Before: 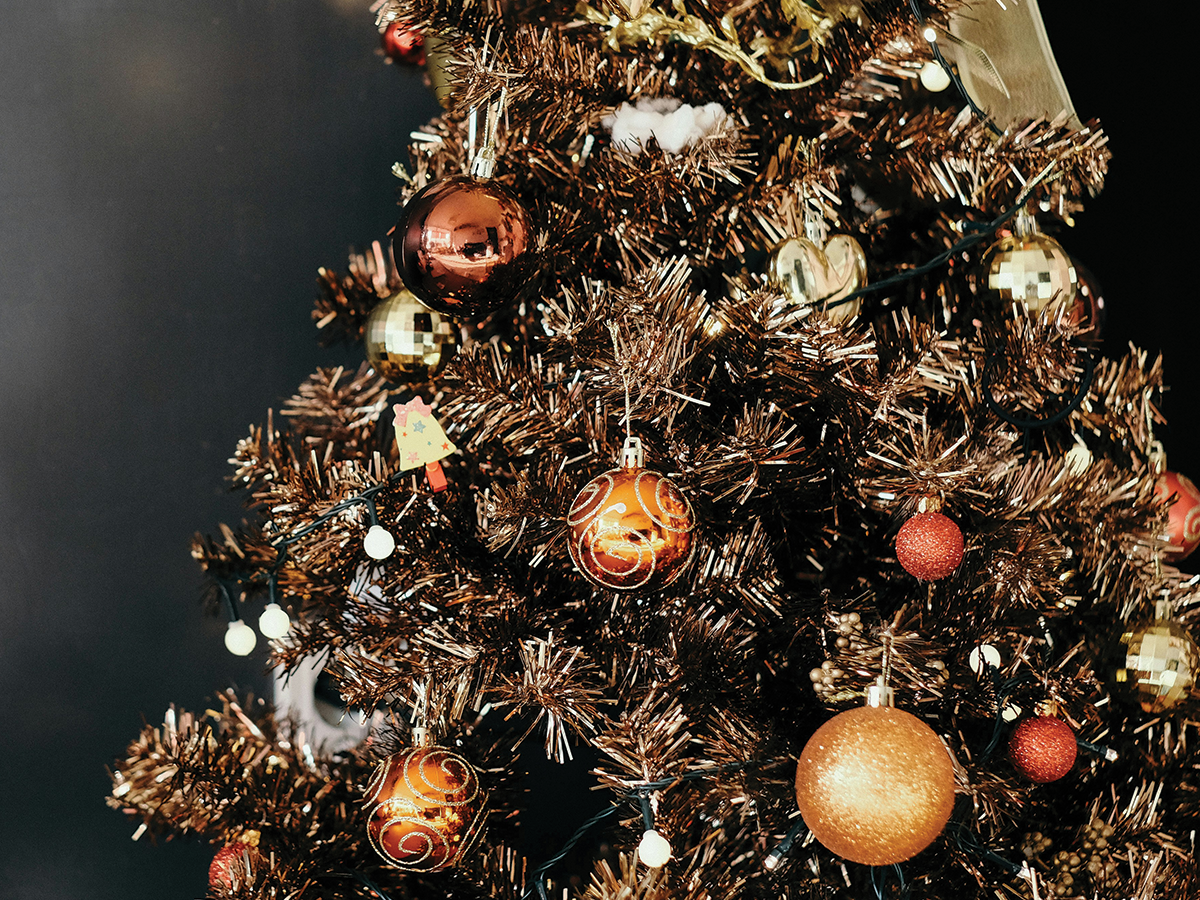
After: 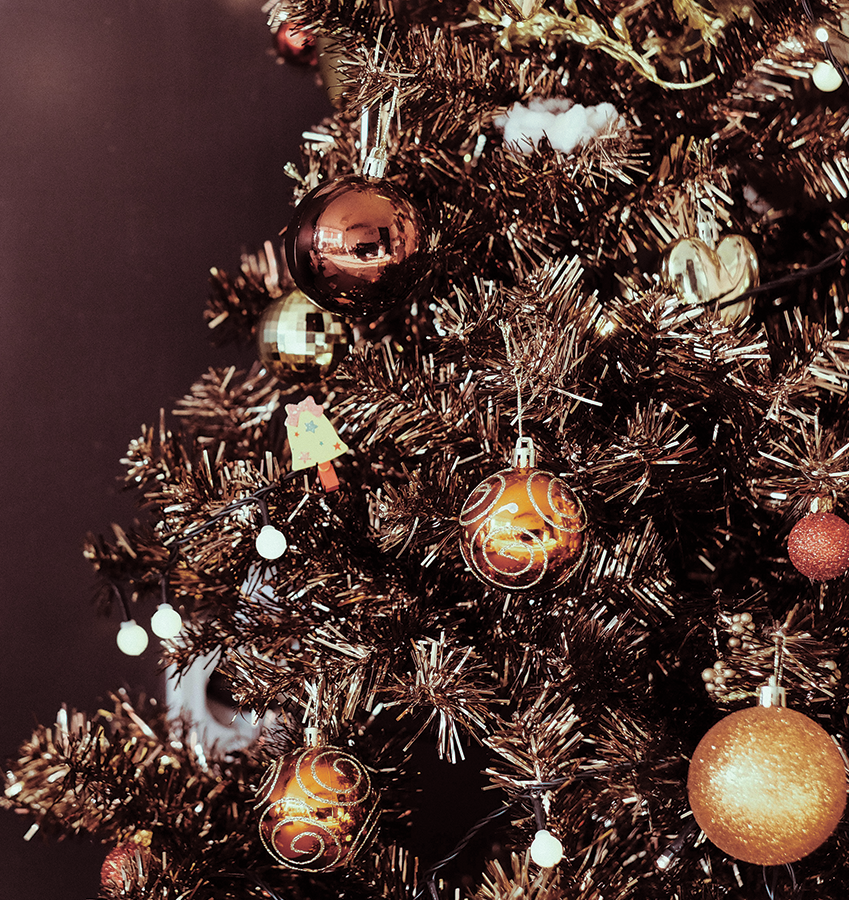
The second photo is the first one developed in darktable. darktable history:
split-toning: on, module defaults
white balance: red 0.925, blue 1.046
crop and rotate: left 9.061%, right 20.142%
